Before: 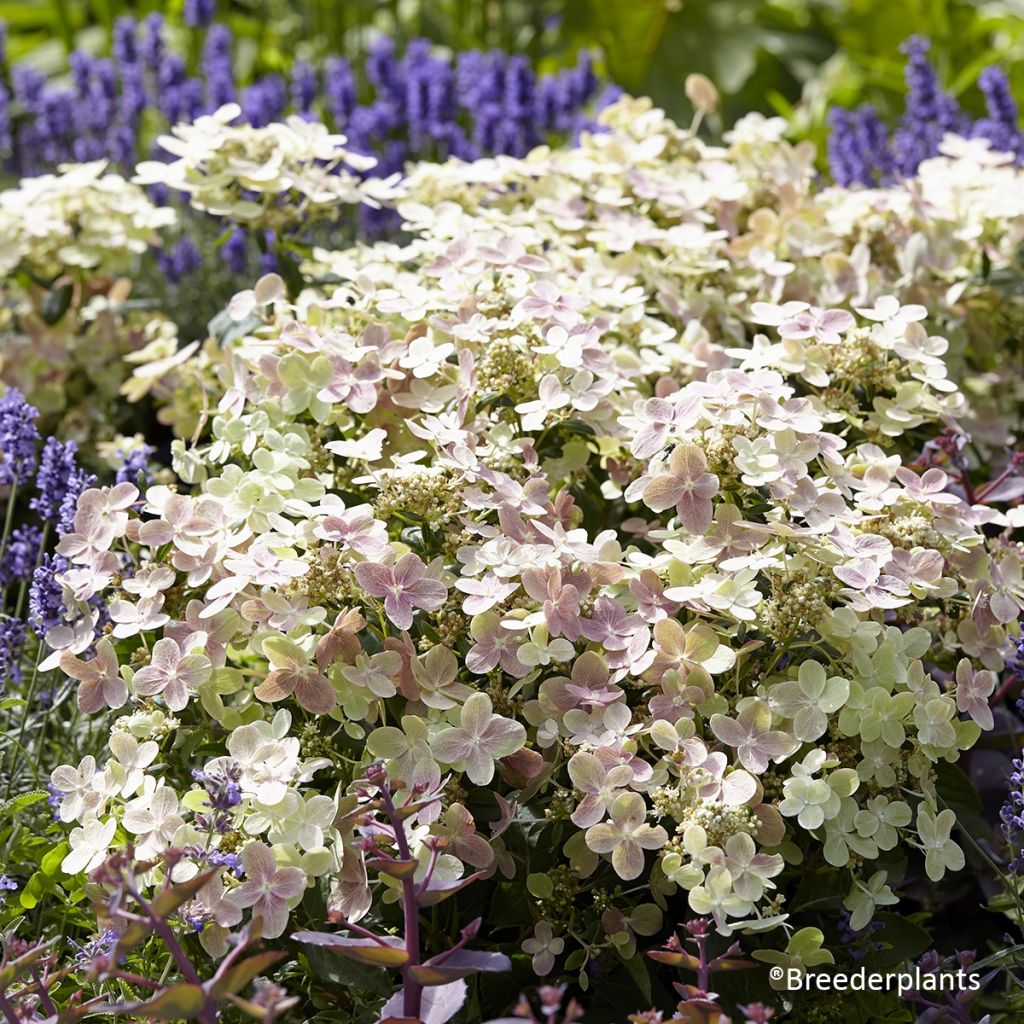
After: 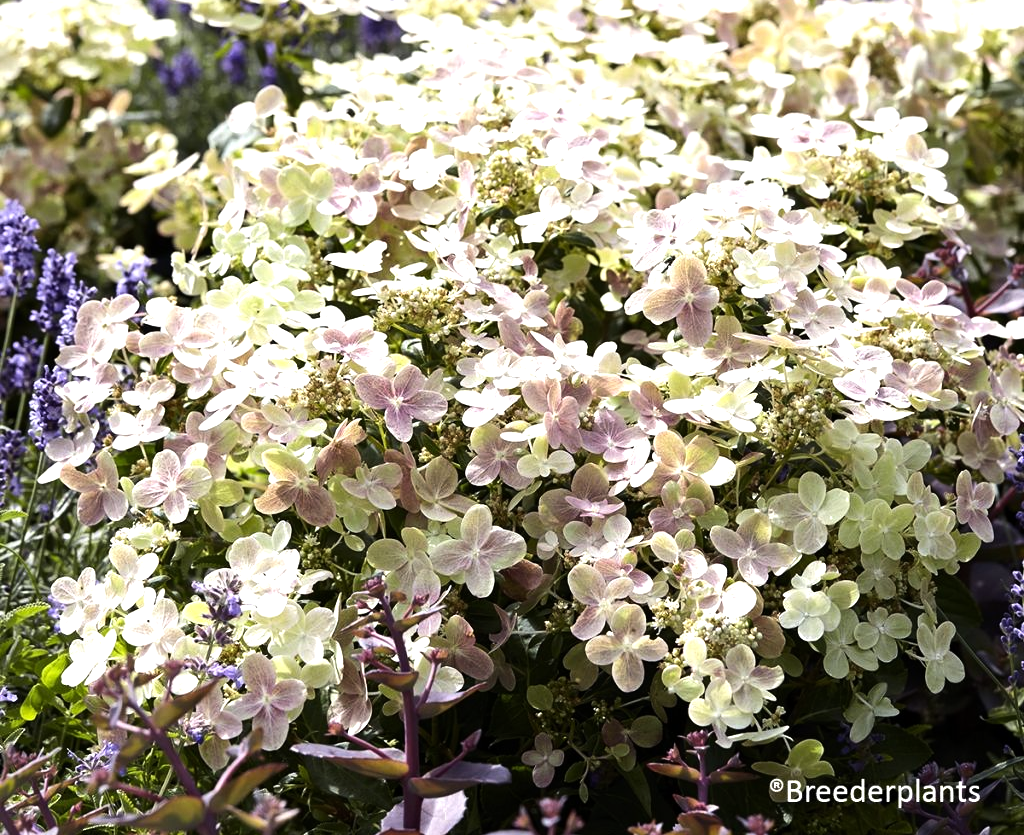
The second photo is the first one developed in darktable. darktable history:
tone equalizer: -8 EV -0.717 EV, -7 EV -0.693 EV, -6 EV -0.591 EV, -5 EV -0.407 EV, -3 EV 0.372 EV, -2 EV 0.6 EV, -1 EV 0.687 EV, +0 EV 0.759 EV, edges refinement/feathering 500, mask exposure compensation -1.57 EV, preserve details no
crop and rotate: top 18.456%
